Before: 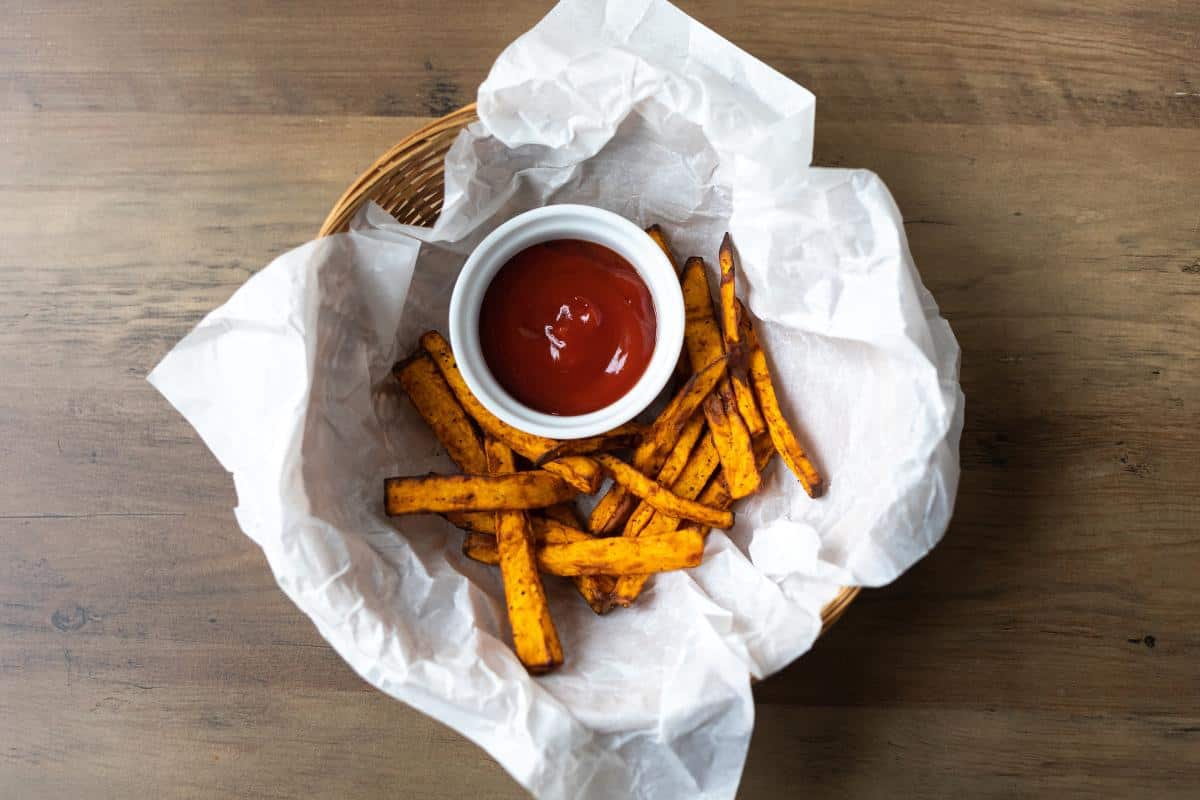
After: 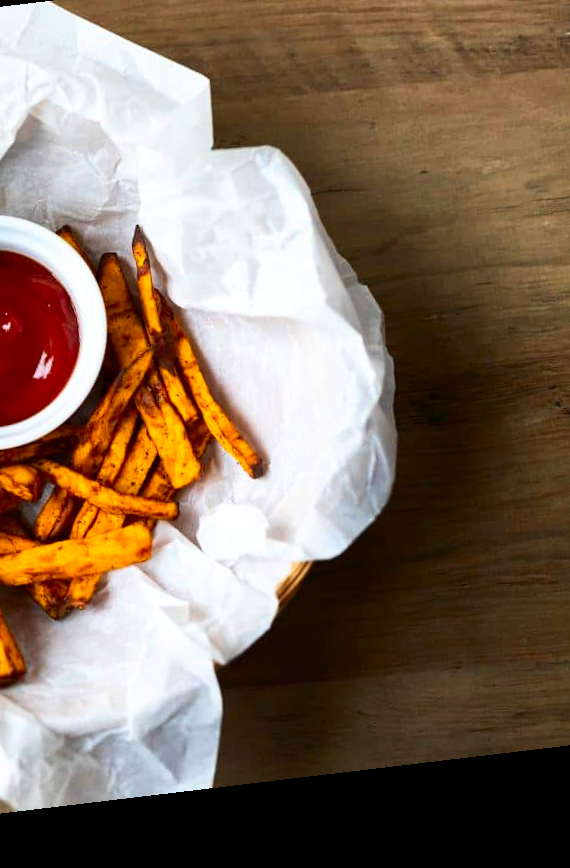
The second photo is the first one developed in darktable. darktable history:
rotate and perspective: rotation -6.83°, automatic cropping off
contrast brightness saturation: contrast 0.18, saturation 0.3
crop: left 47.628%, top 6.643%, right 7.874%
